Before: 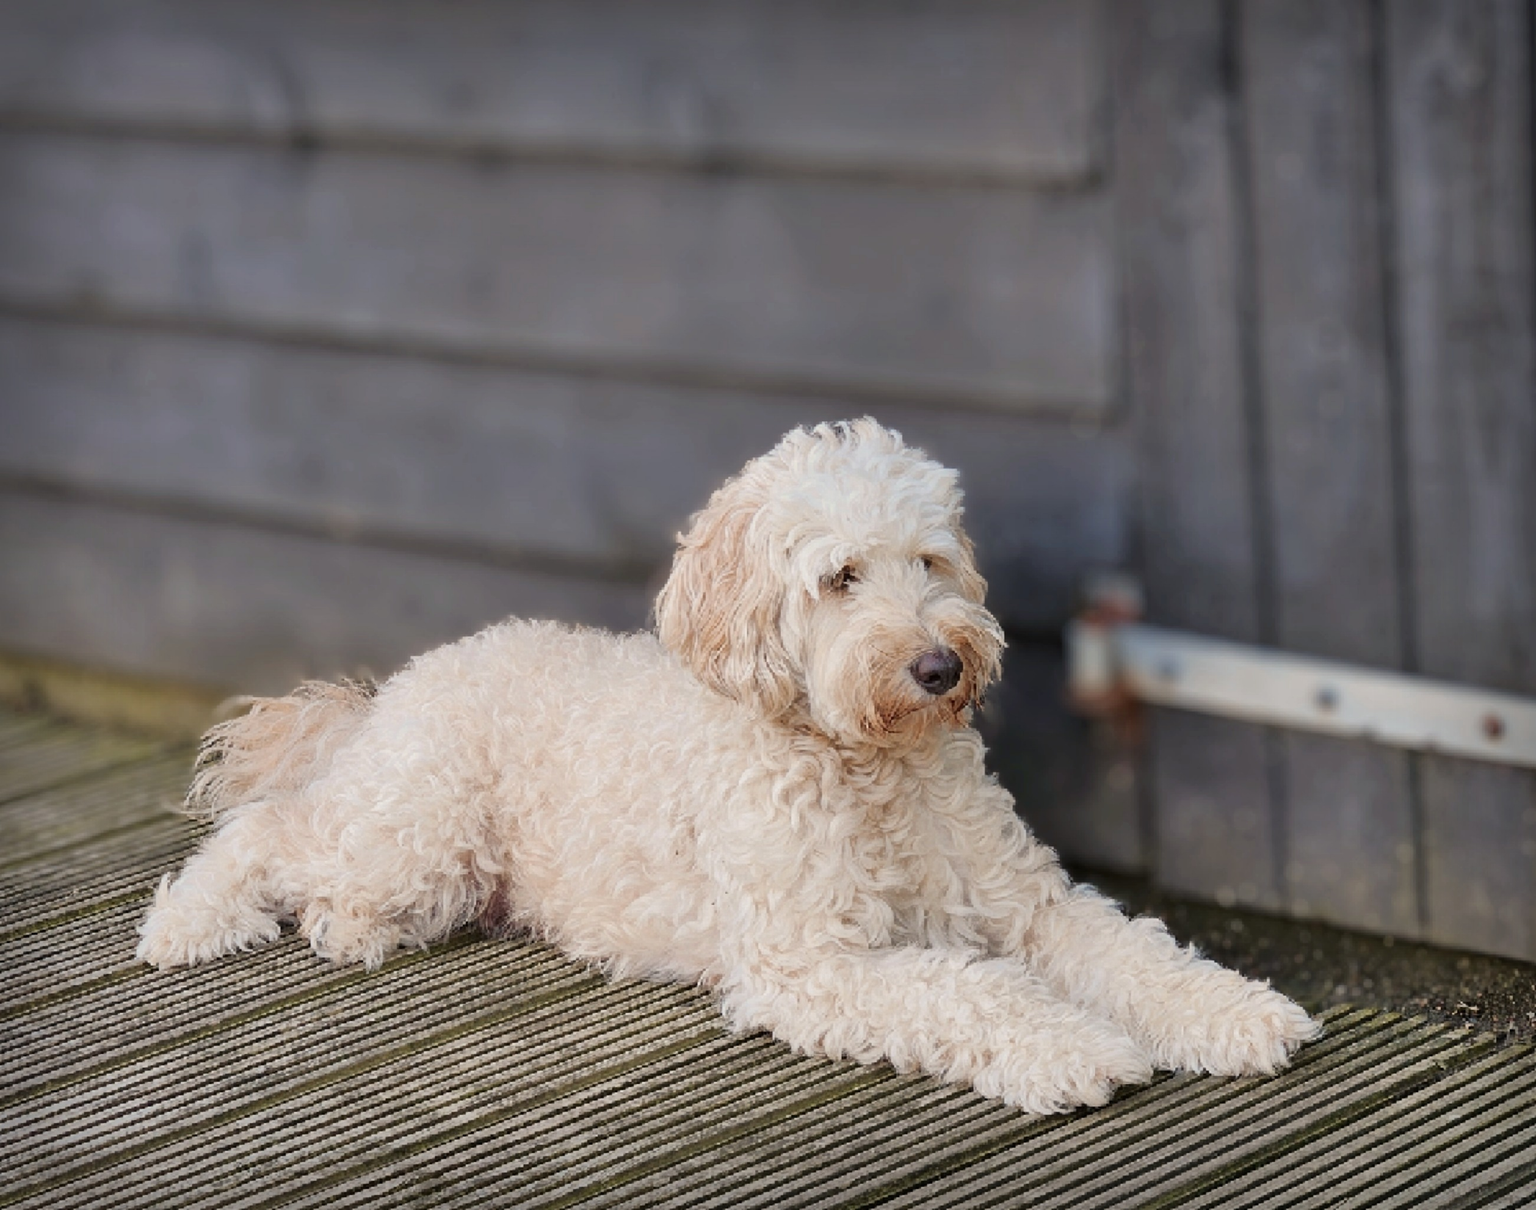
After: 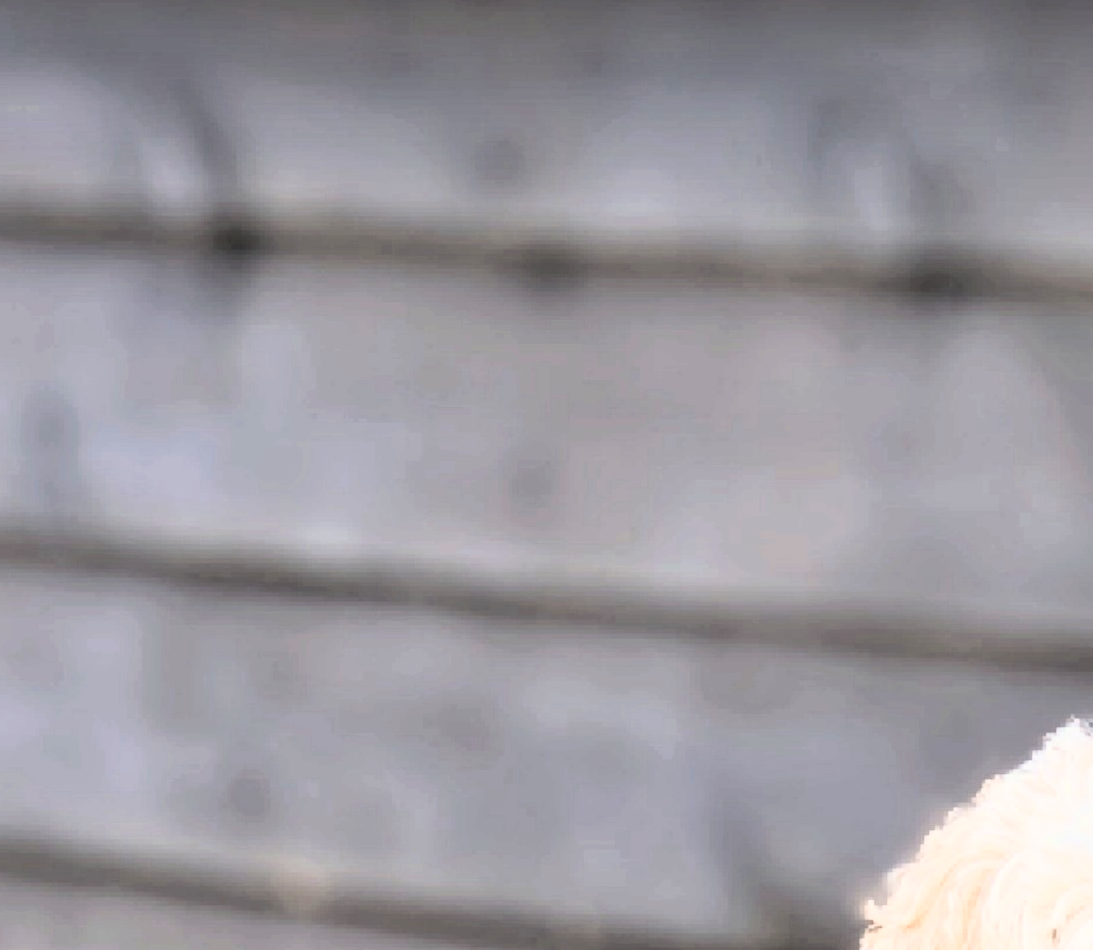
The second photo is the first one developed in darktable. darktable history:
crop and rotate: left 10.817%, top 0.062%, right 47.194%, bottom 53.626%
rgb curve: curves: ch0 [(0, 0) (0.21, 0.15) (0.24, 0.21) (0.5, 0.75) (0.75, 0.96) (0.89, 0.99) (1, 1)]; ch1 [(0, 0.02) (0.21, 0.13) (0.25, 0.2) (0.5, 0.67) (0.75, 0.9) (0.89, 0.97) (1, 1)]; ch2 [(0, 0.02) (0.21, 0.13) (0.25, 0.2) (0.5, 0.67) (0.75, 0.9) (0.89, 0.97) (1, 1)], compensate middle gray true
